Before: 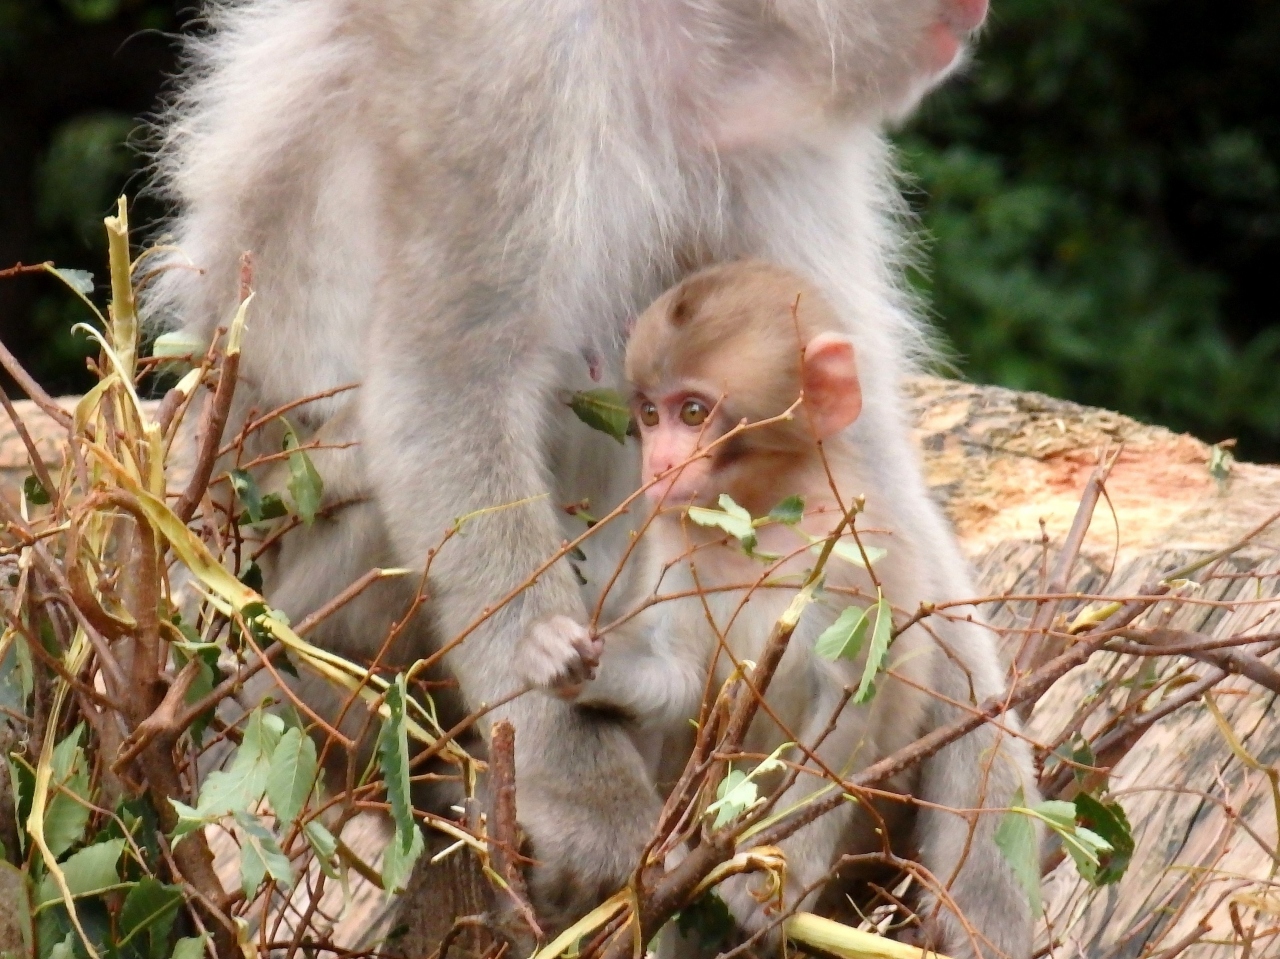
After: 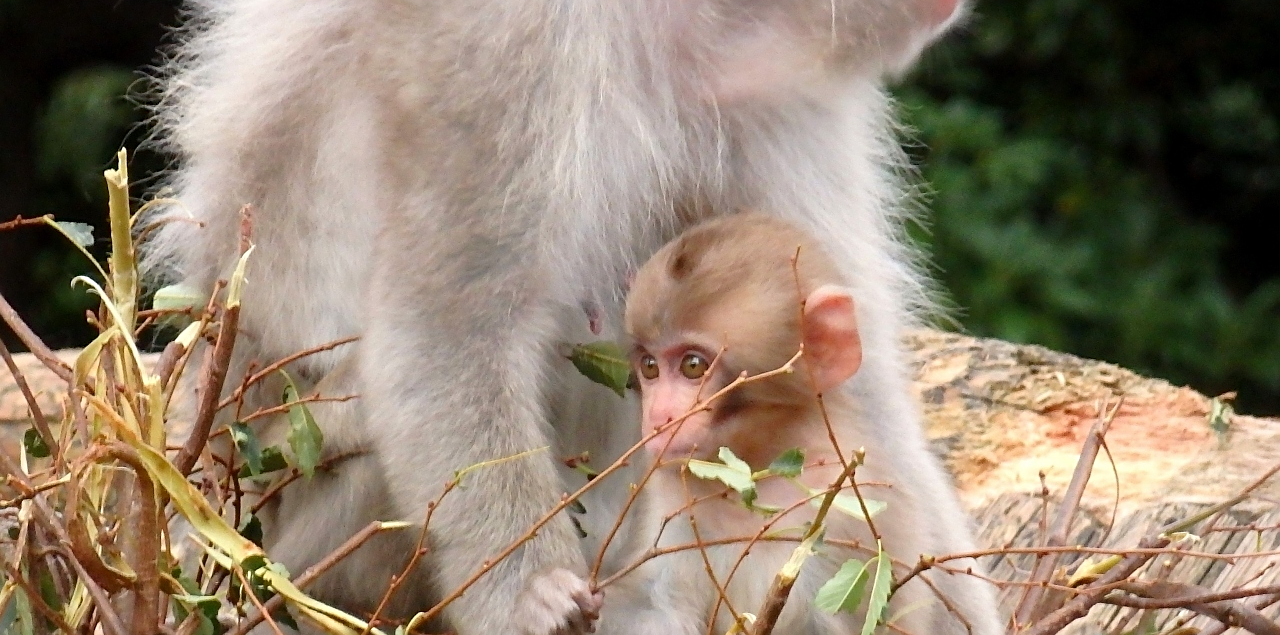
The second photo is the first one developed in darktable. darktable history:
sharpen: on, module defaults
crop and rotate: top 4.963%, bottom 28.729%
